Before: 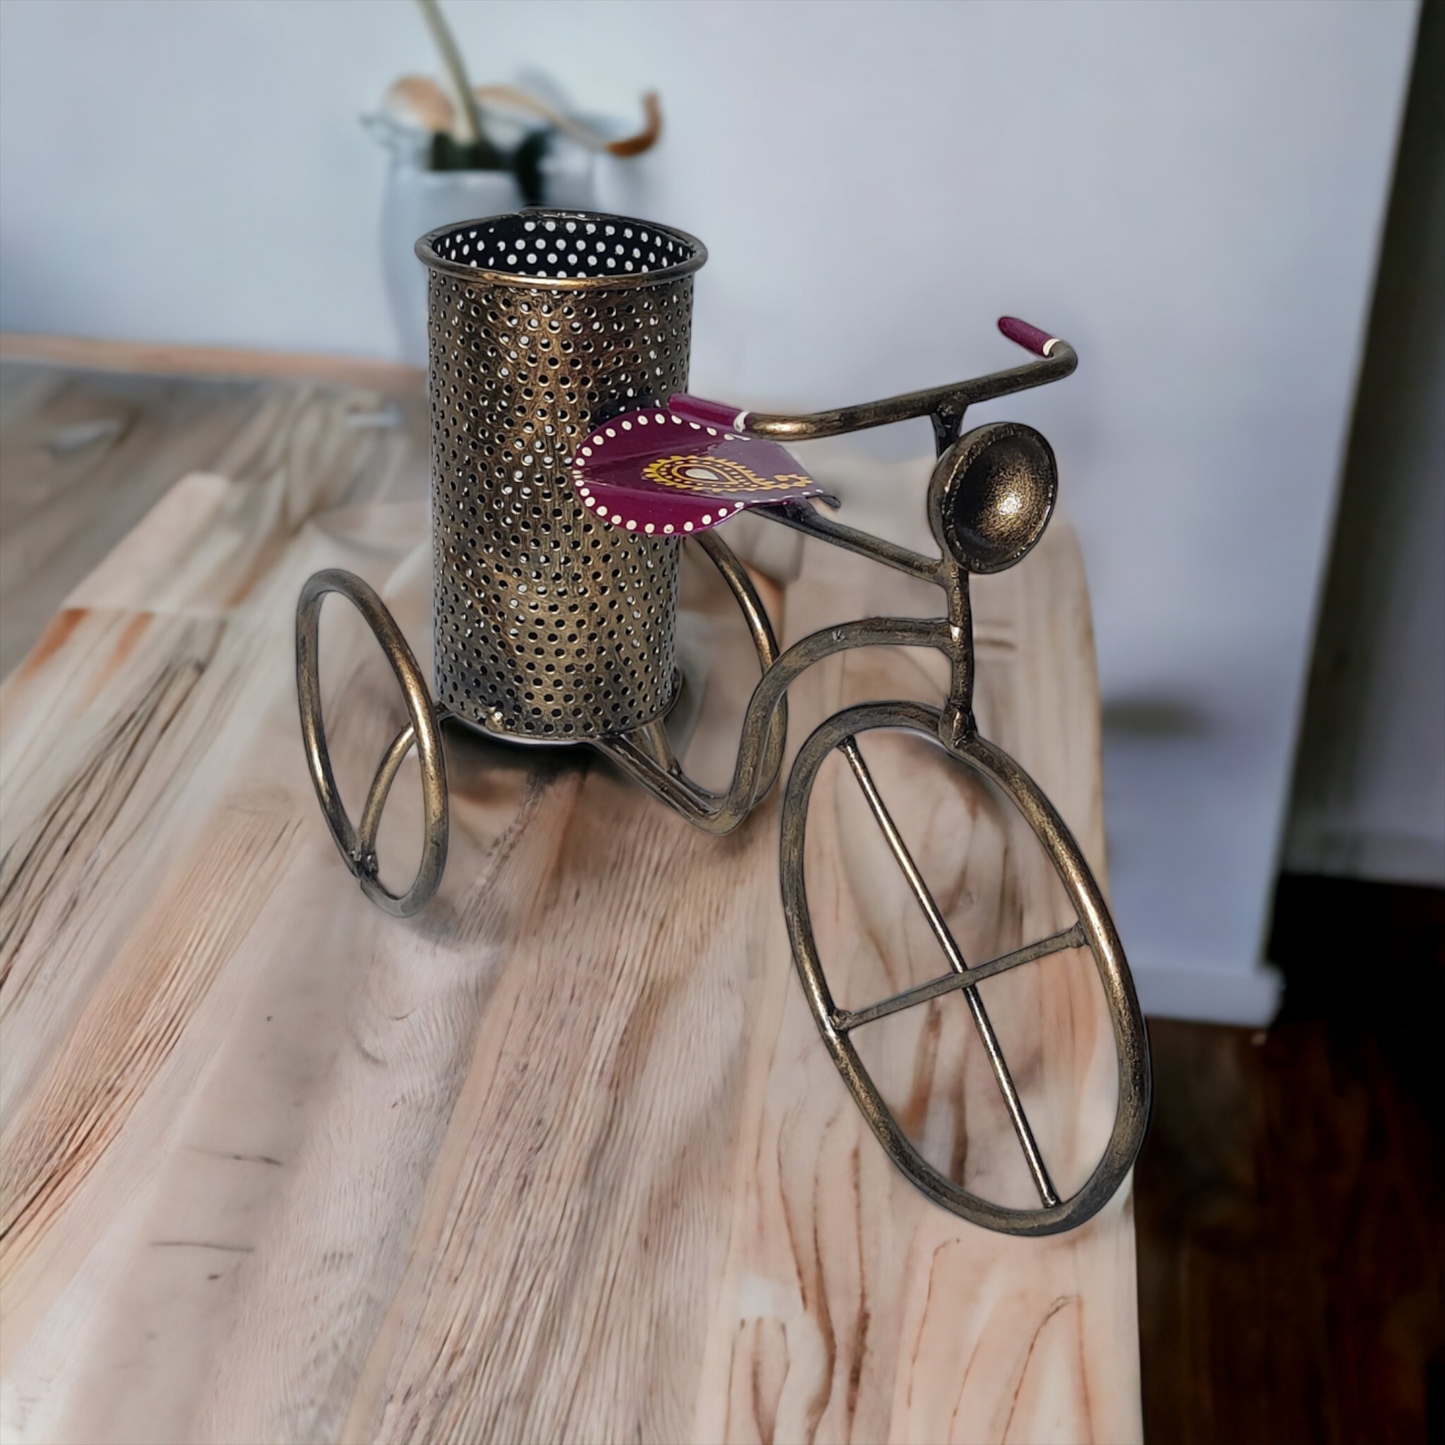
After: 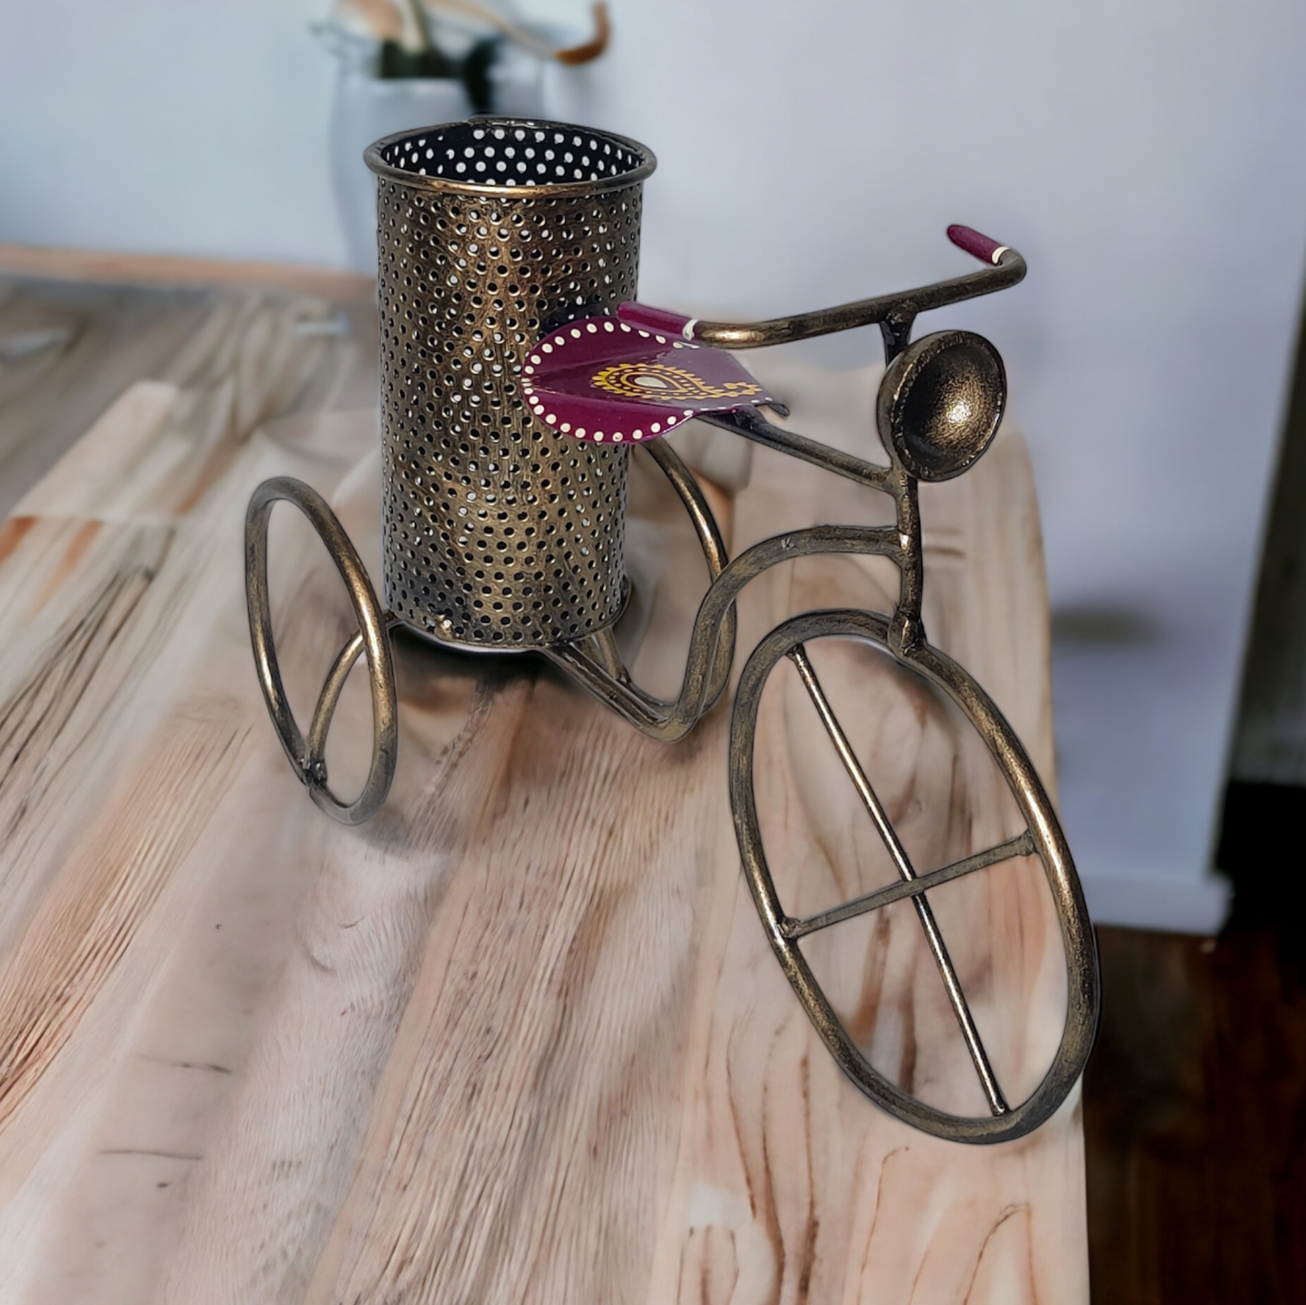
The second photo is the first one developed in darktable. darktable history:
crop: left 3.542%, top 6.422%, right 6.056%, bottom 3.248%
